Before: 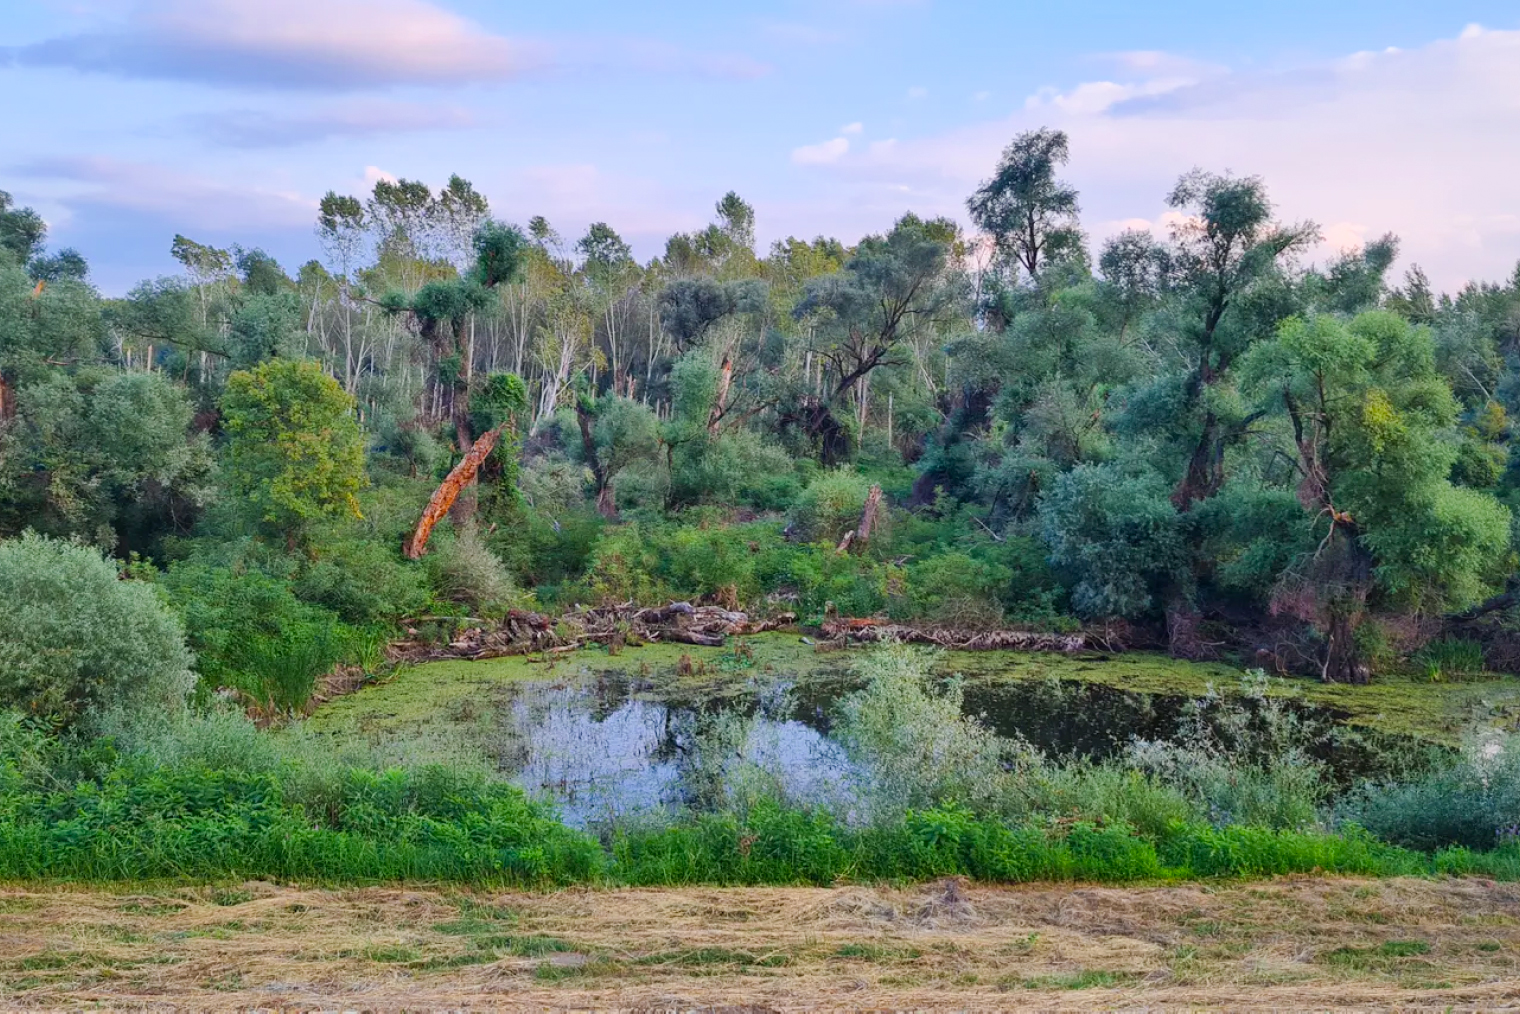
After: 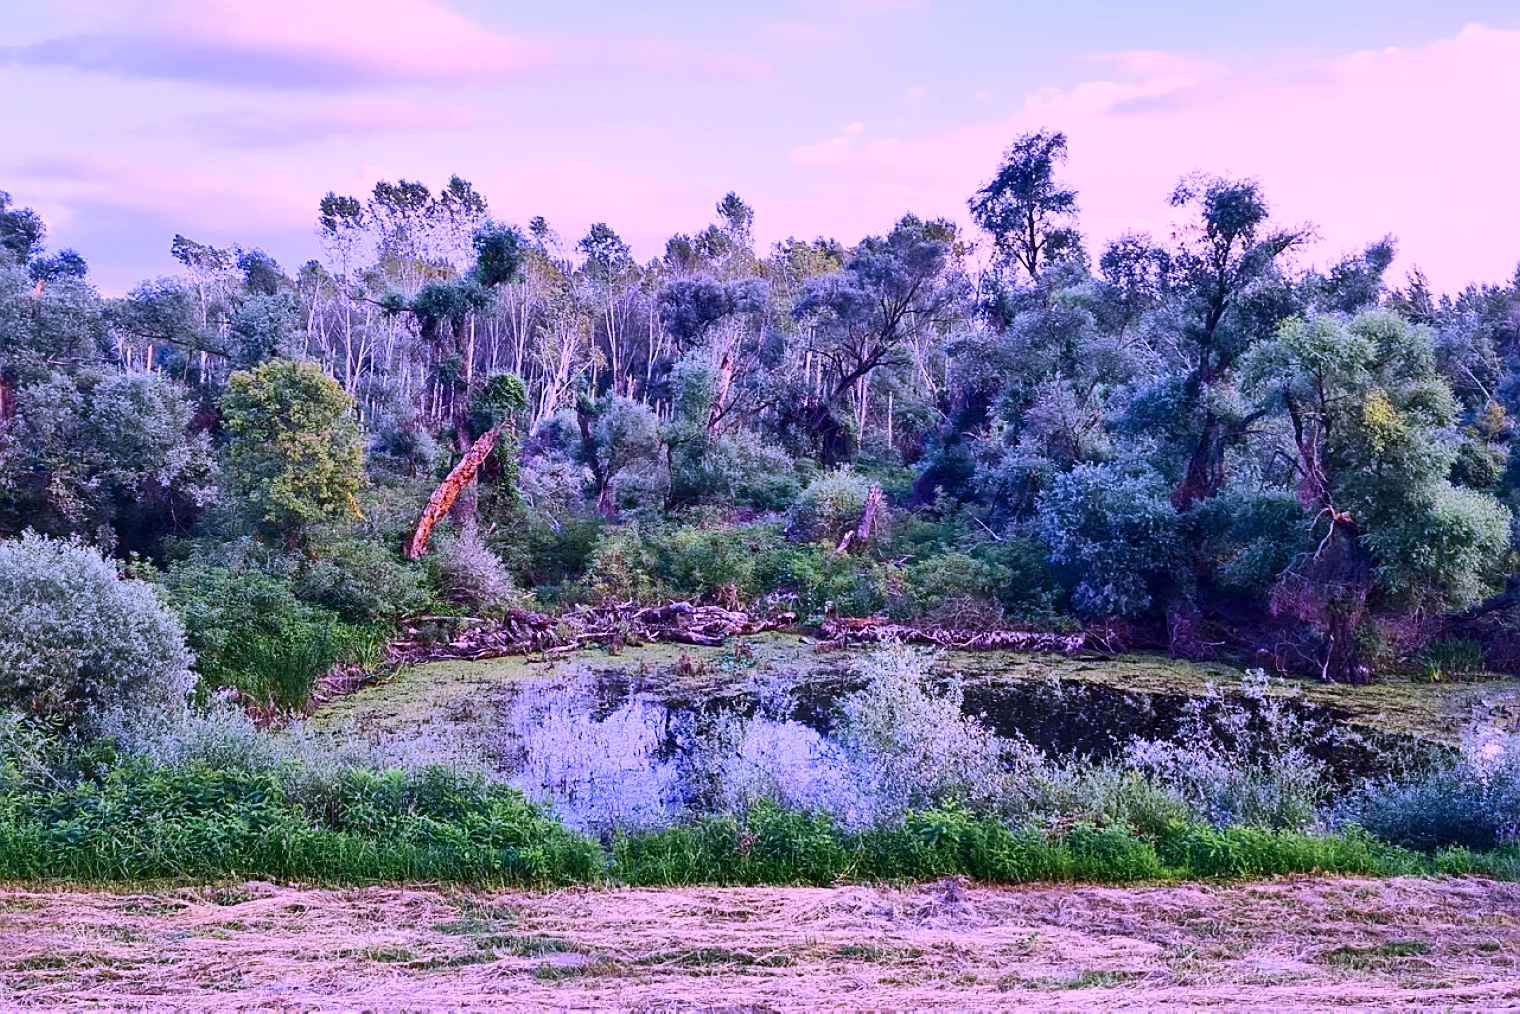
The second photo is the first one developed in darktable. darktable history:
color calibration: output R [1.107, -0.012, -0.003, 0], output B [0, 0, 1.308, 0], illuminant custom, x 0.389, y 0.387, temperature 3838.64 K
contrast brightness saturation: contrast 0.28
white balance: red 1.042, blue 1.17
sharpen: on, module defaults
